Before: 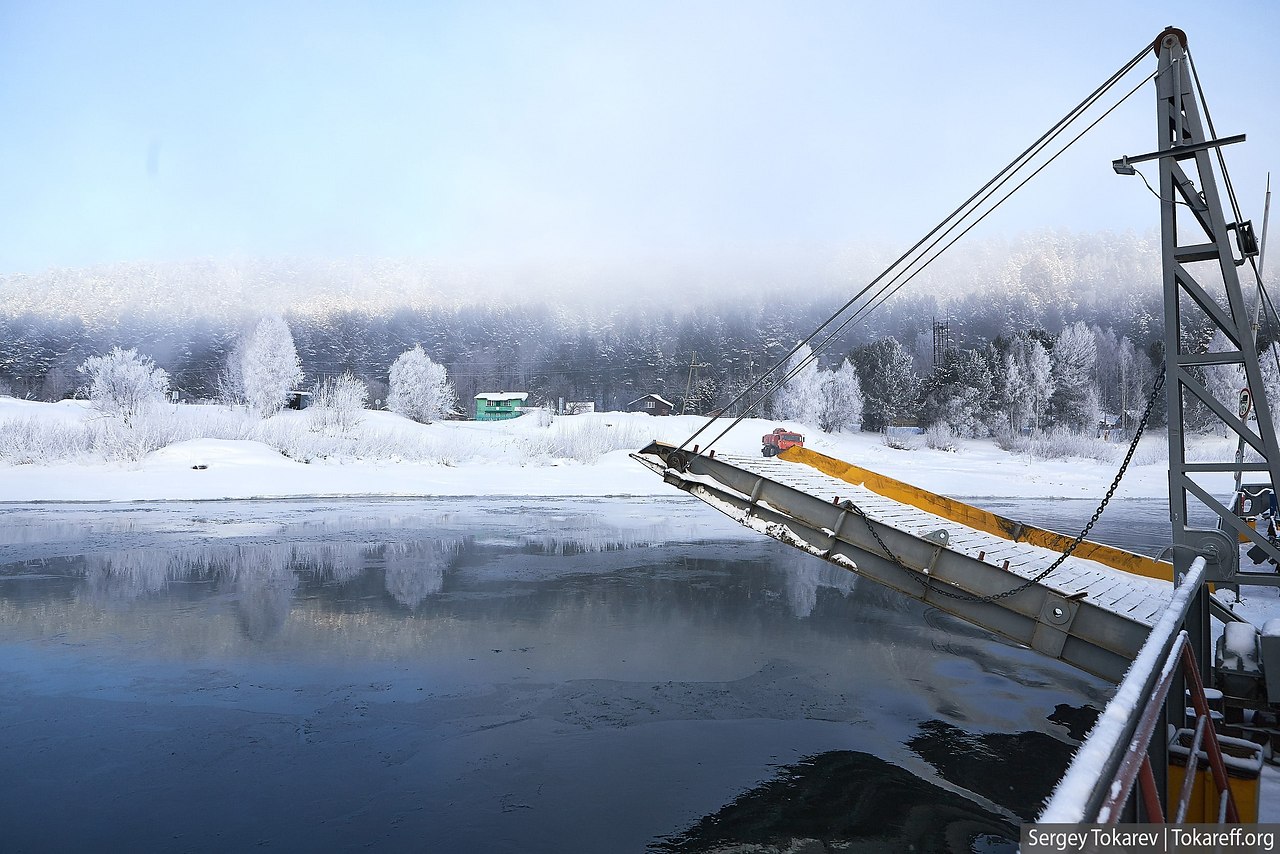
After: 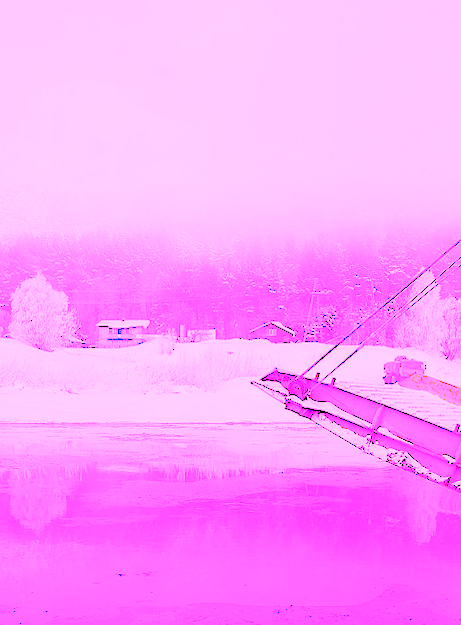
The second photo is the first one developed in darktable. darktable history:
rotate and perspective: lens shift (vertical) 0.048, lens shift (horizontal) -0.024, automatic cropping off
crop and rotate: left 29.476%, top 10.214%, right 35.32%, bottom 17.333%
white balance: red 8, blue 8
levels: levels [0, 0.43, 0.984]
